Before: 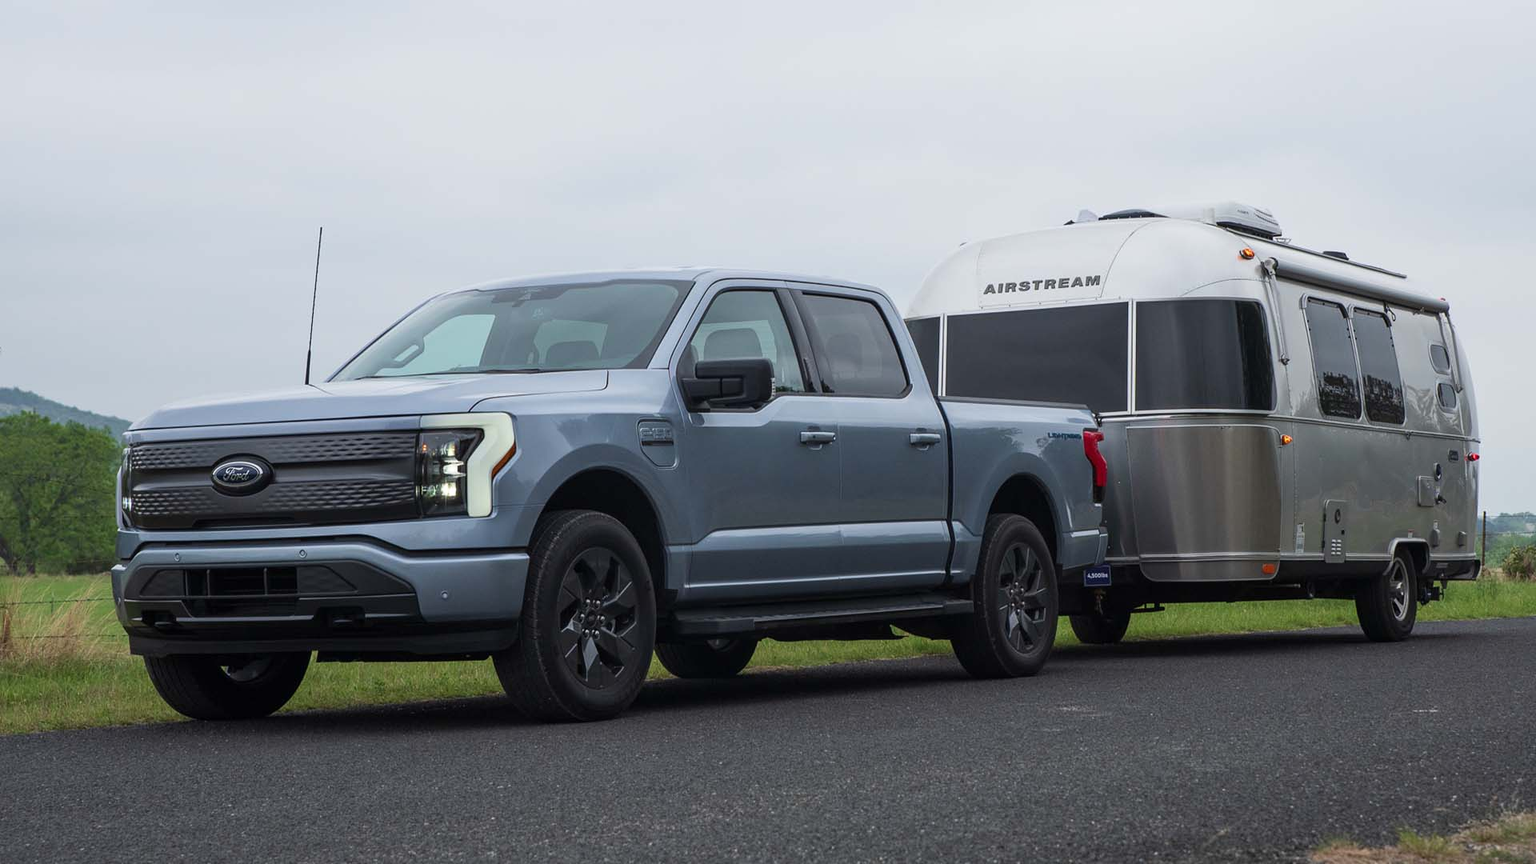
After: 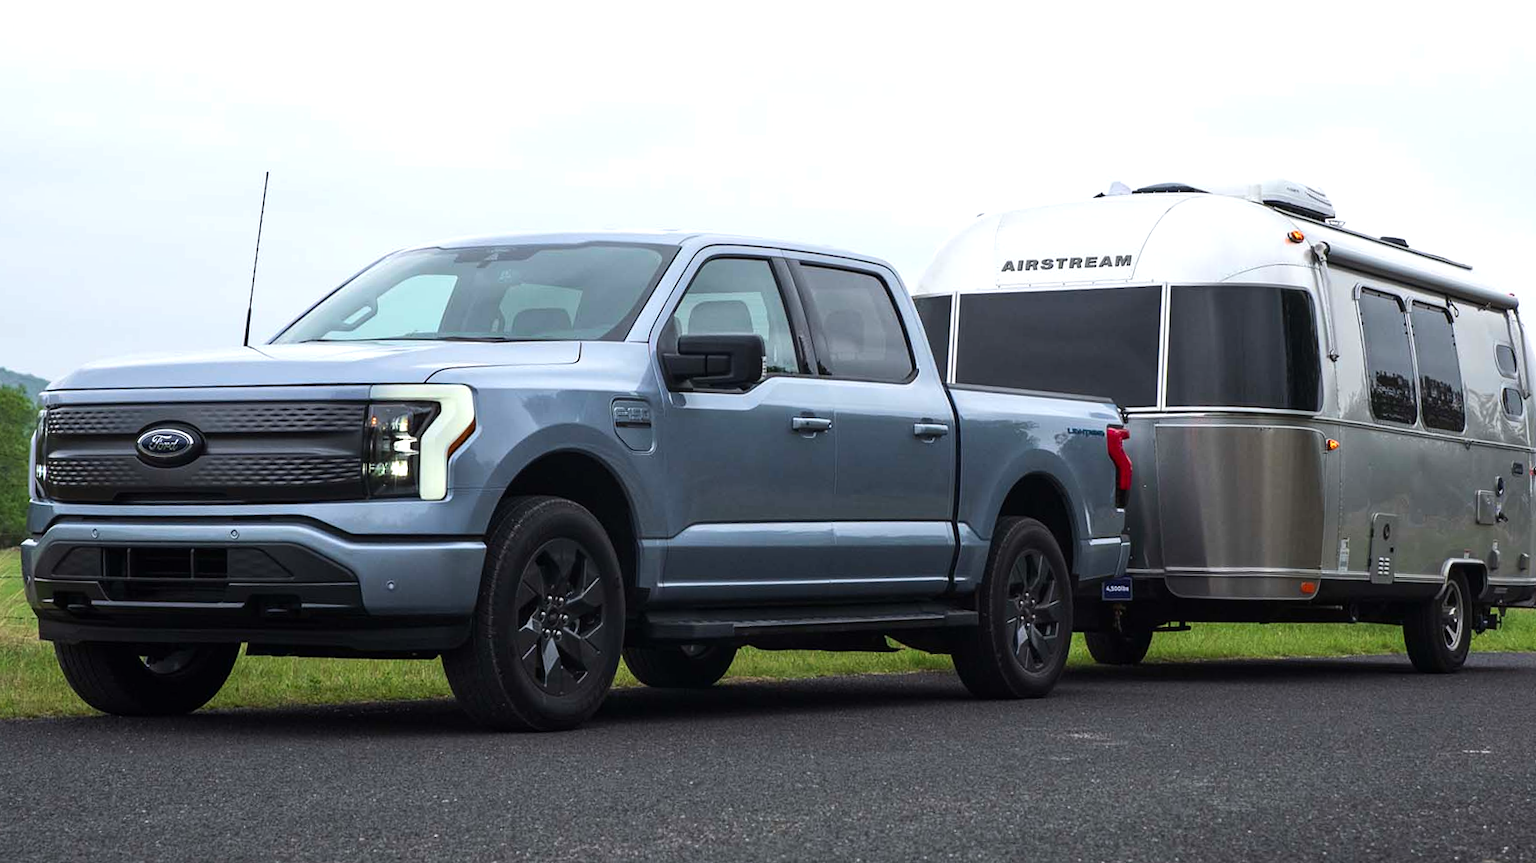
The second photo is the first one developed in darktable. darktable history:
tone equalizer: -8 EV -0.417 EV, -7 EV -0.389 EV, -6 EV -0.333 EV, -5 EV -0.222 EV, -3 EV 0.222 EV, -2 EV 0.333 EV, -1 EV 0.389 EV, +0 EV 0.417 EV, edges refinement/feathering 500, mask exposure compensation -1.57 EV, preserve details no
exposure: exposure 0.191 EV, compensate highlight preservation false
crop and rotate: angle -1.96°, left 3.097%, top 4.154%, right 1.586%, bottom 0.529%
contrast brightness saturation: saturation 0.13
